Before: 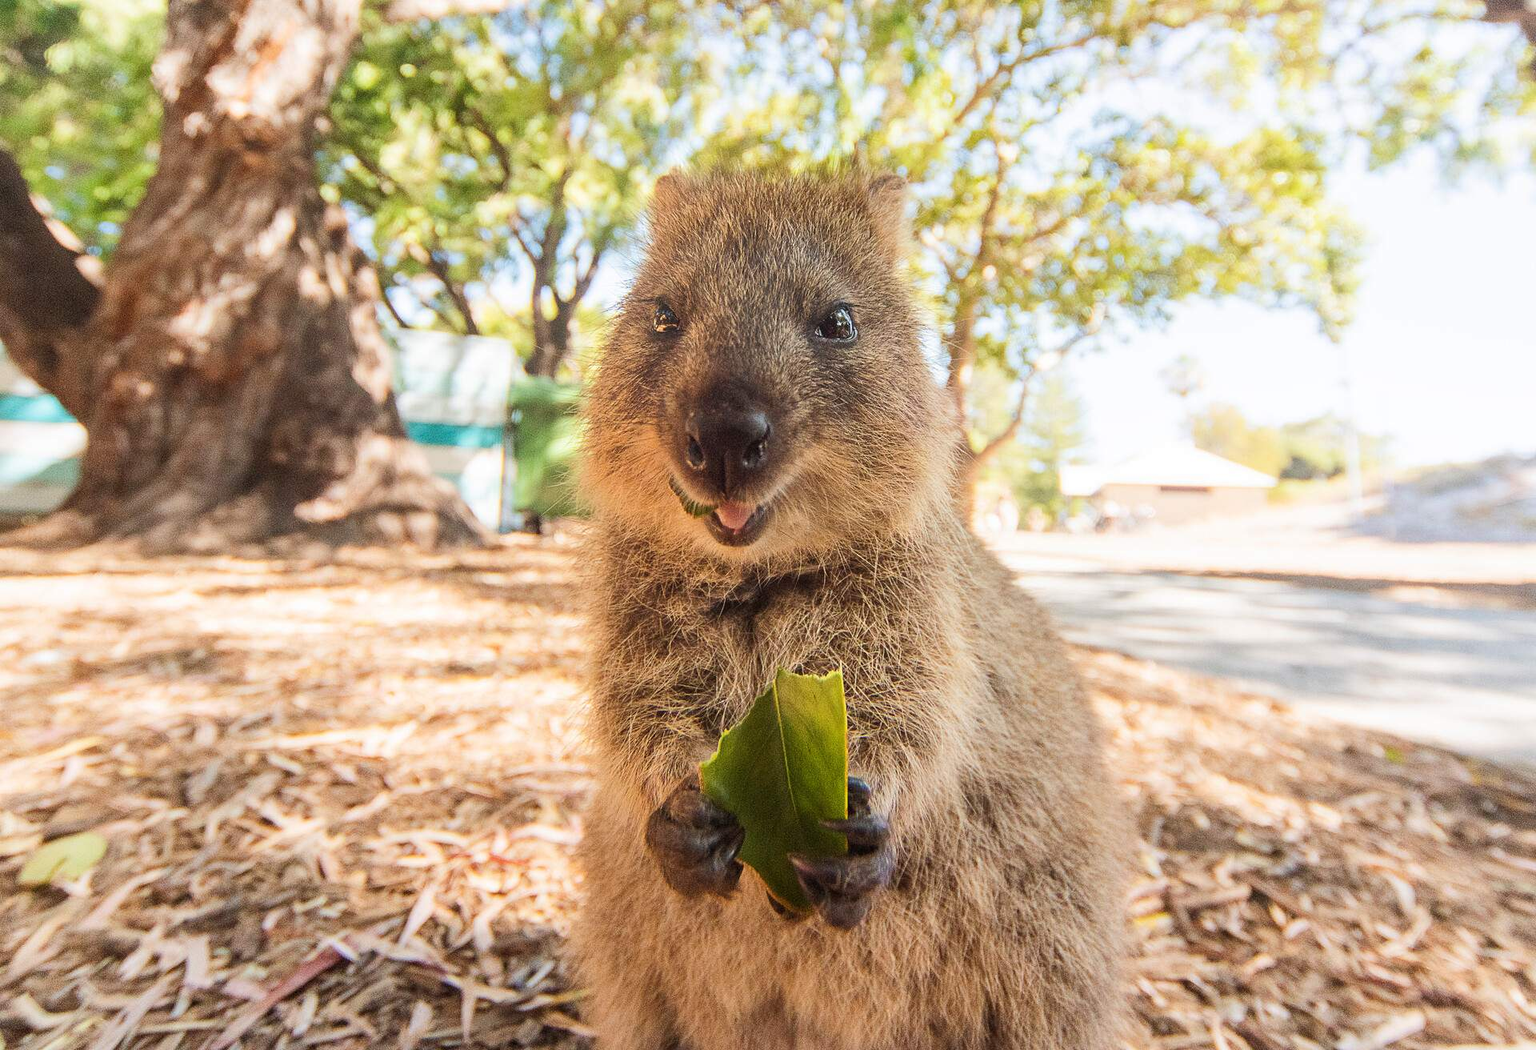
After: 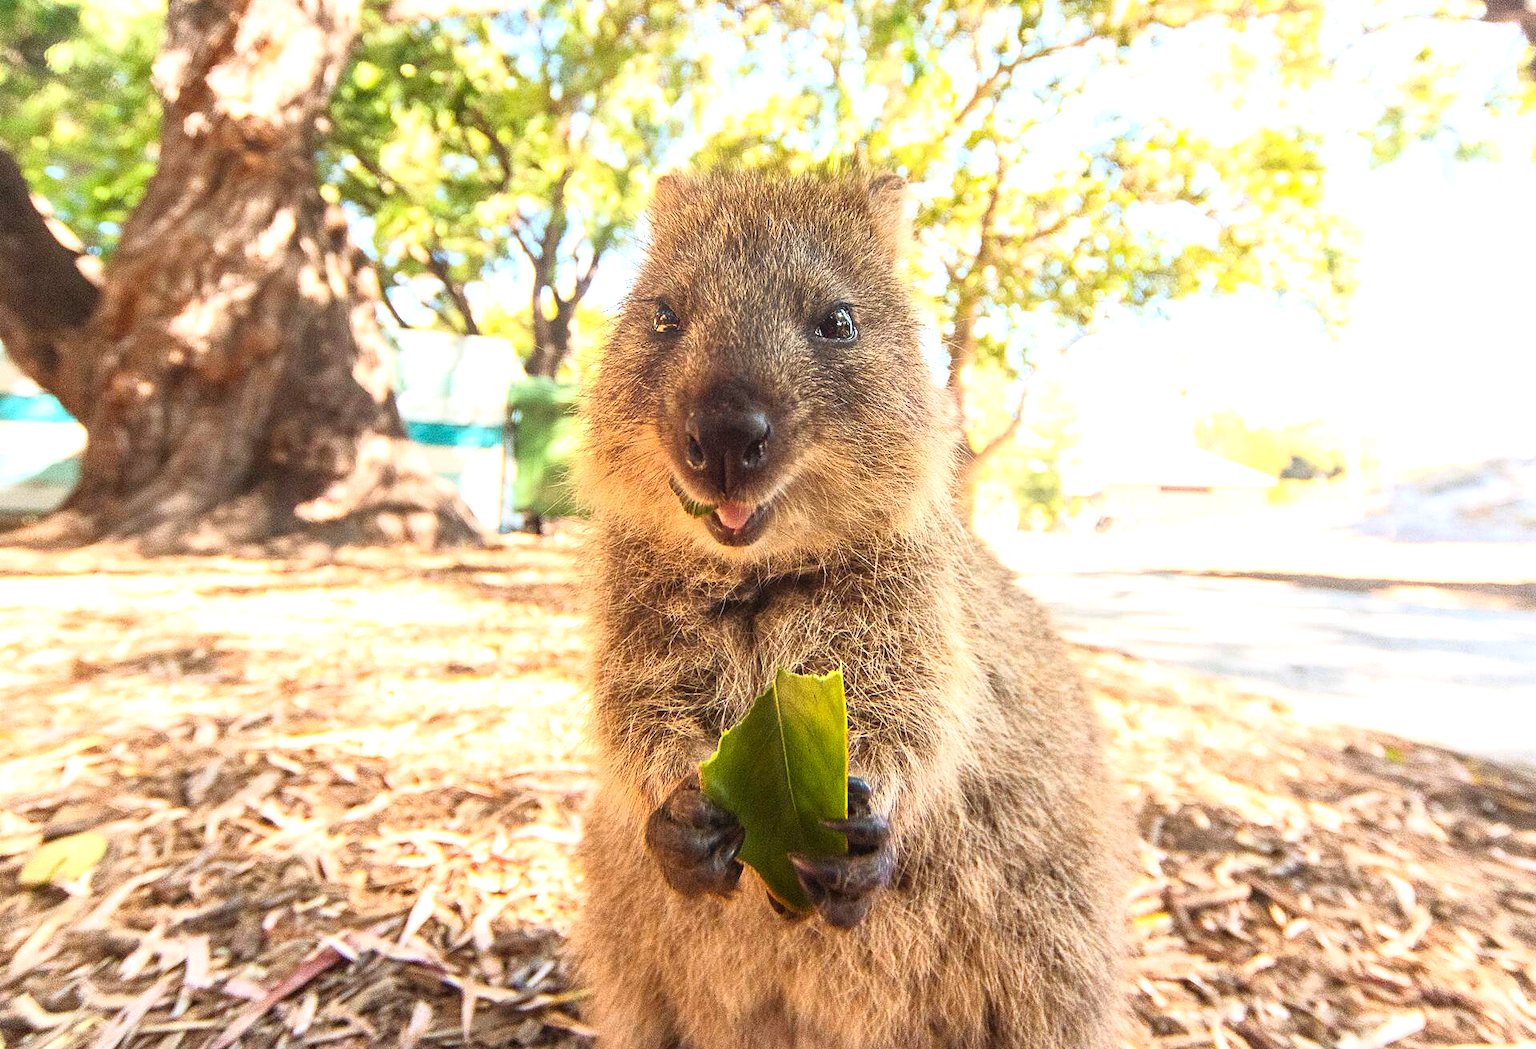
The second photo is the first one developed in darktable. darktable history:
tone equalizer: -8 EV 0 EV, -7 EV -0.003 EV, -6 EV 0.002 EV, -5 EV -0.036 EV, -4 EV -0.108 EV, -3 EV -0.175 EV, -2 EV 0.227 EV, -1 EV 0.703 EV, +0 EV 0.481 EV, edges refinement/feathering 500, mask exposure compensation -1.57 EV, preserve details no
contrast brightness saturation: contrast 0.2, brightness 0.157, saturation 0.223
